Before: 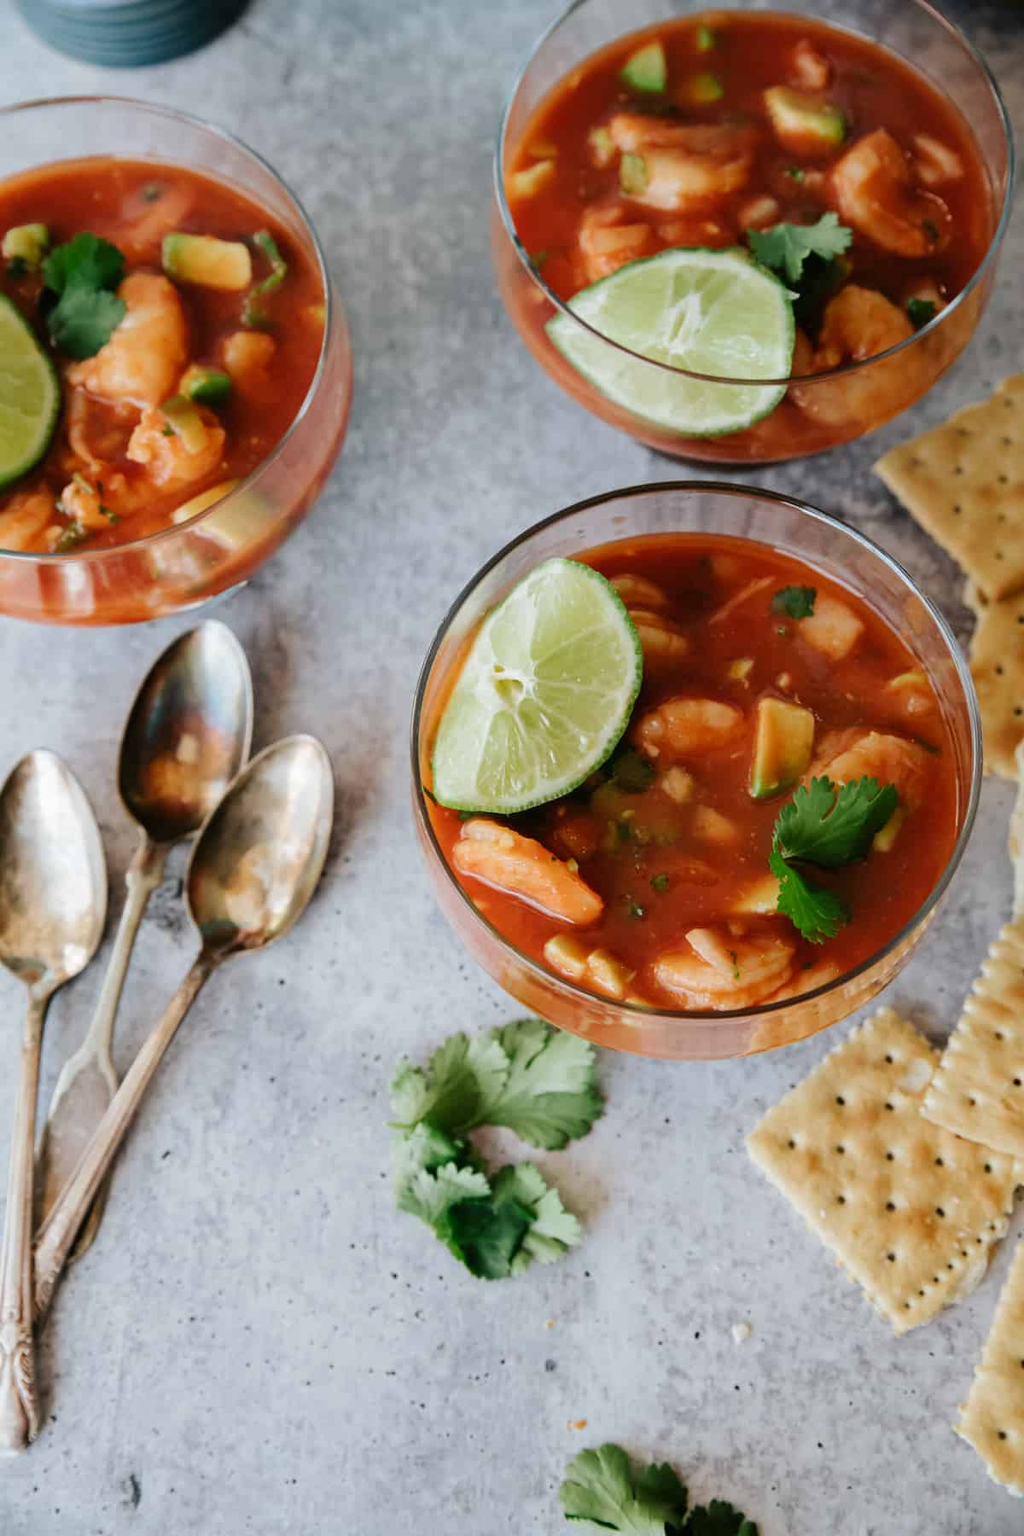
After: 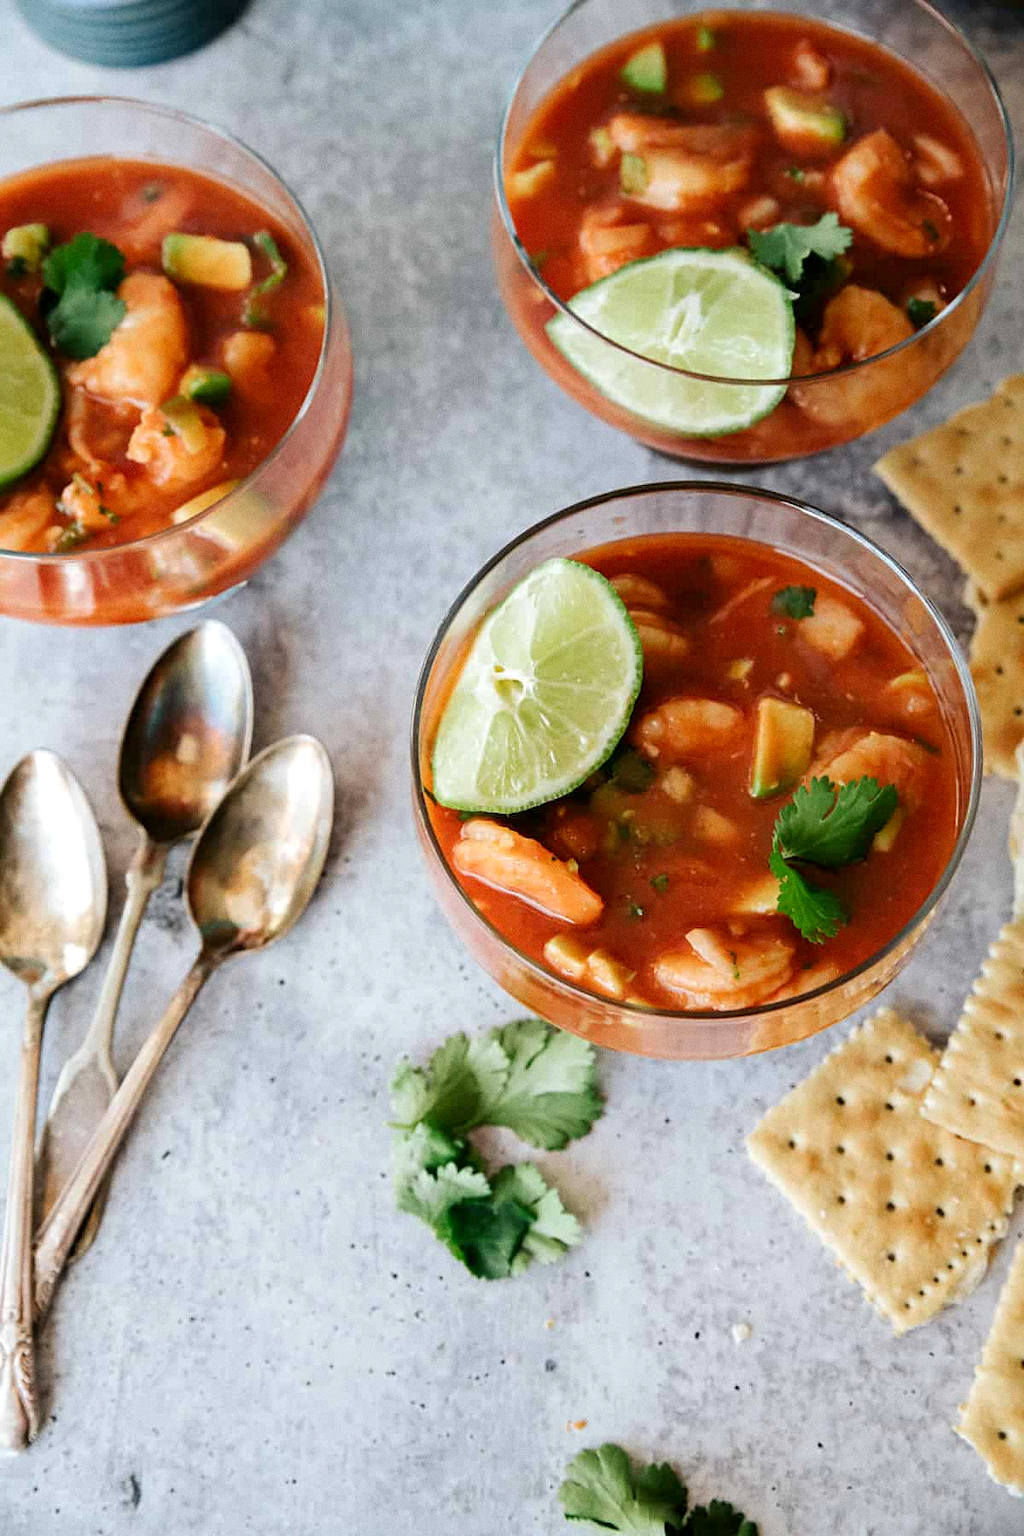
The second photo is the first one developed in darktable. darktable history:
grain: coarseness 3.21 ISO
exposure: black level correction 0.001, exposure 0.3 EV, compensate highlight preservation false
sharpen: amount 0.2
